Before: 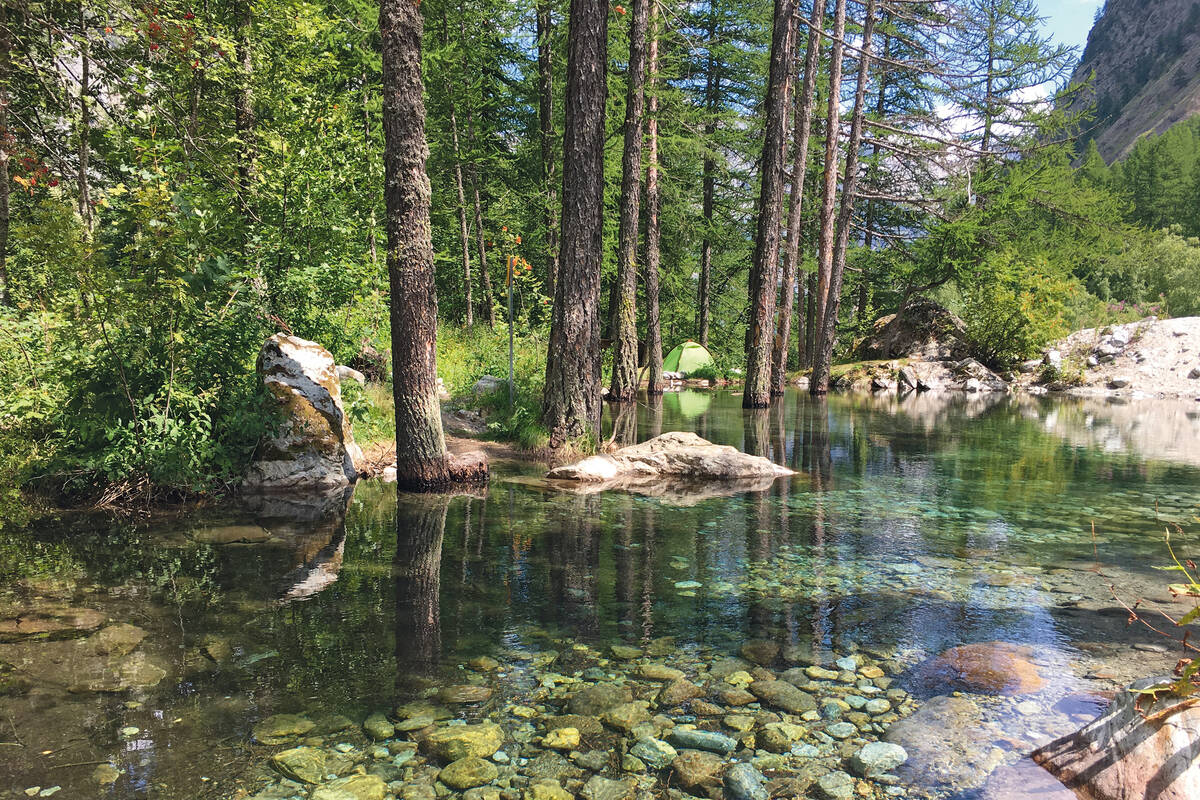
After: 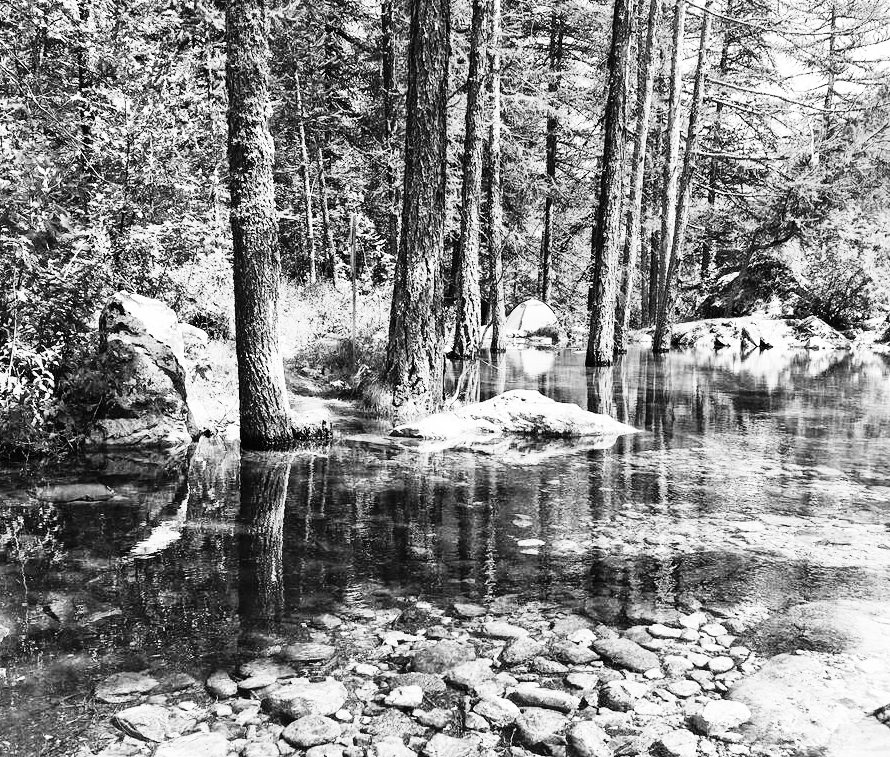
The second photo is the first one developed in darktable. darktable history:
white balance: red 1.05, blue 1.072
rgb curve: curves: ch0 [(0, 0) (0.21, 0.15) (0.24, 0.21) (0.5, 0.75) (0.75, 0.96) (0.89, 0.99) (1, 1)]; ch1 [(0, 0.02) (0.21, 0.13) (0.25, 0.2) (0.5, 0.67) (0.75, 0.9) (0.89, 0.97) (1, 1)]; ch2 [(0, 0.02) (0.21, 0.13) (0.25, 0.2) (0.5, 0.67) (0.75, 0.9) (0.89, 0.97) (1, 1)], compensate middle gray true
crop and rotate: left 13.15%, top 5.251%, right 12.609%
monochrome: on, module defaults
